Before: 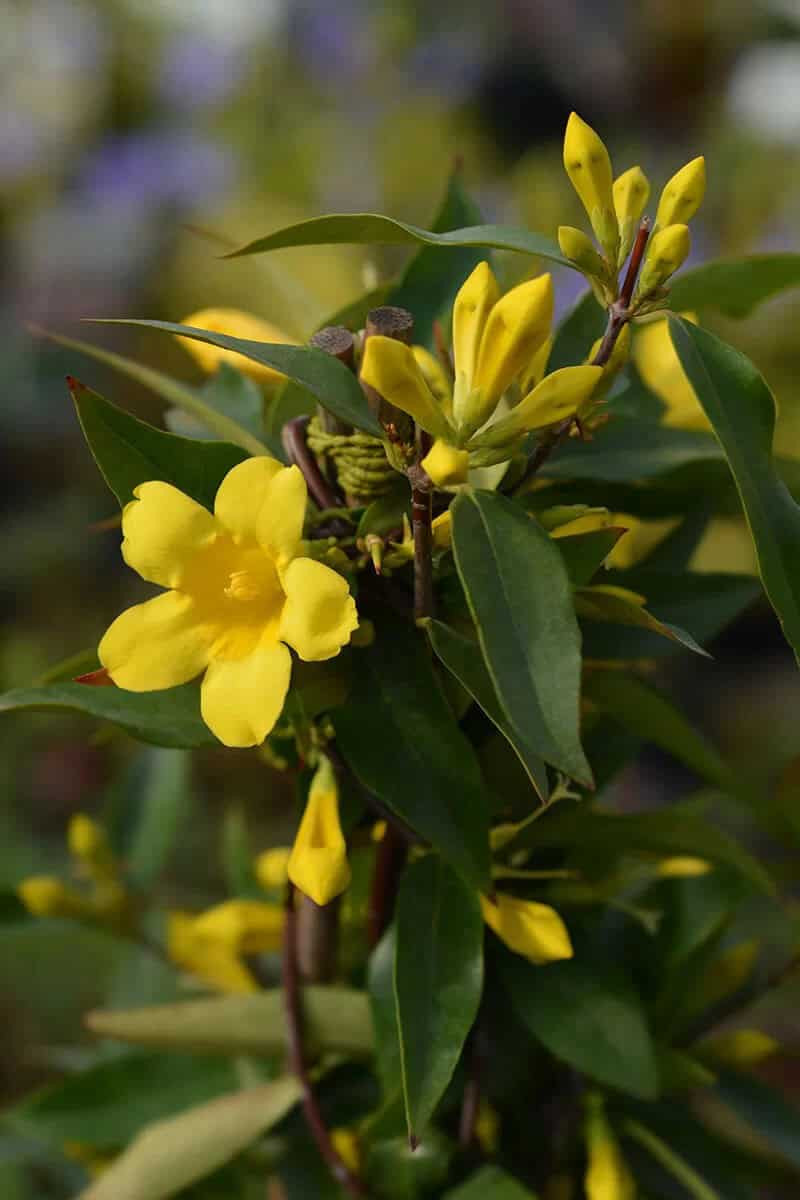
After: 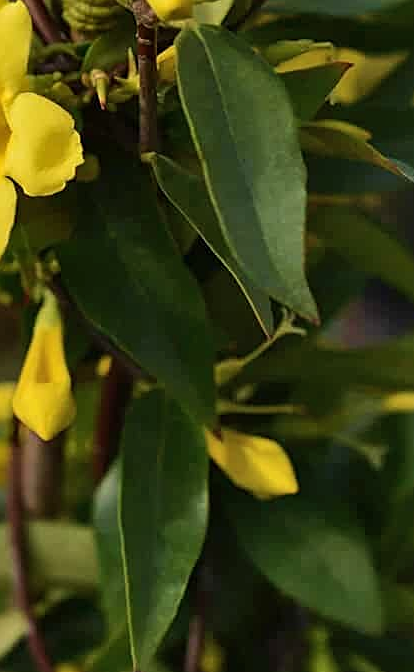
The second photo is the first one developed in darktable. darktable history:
shadows and highlights: shadows 37.27, highlights -28.18, soften with gaussian
velvia: on, module defaults
crop: left 34.479%, top 38.822%, right 13.718%, bottom 5.172%
sharpen: on, module defaults
